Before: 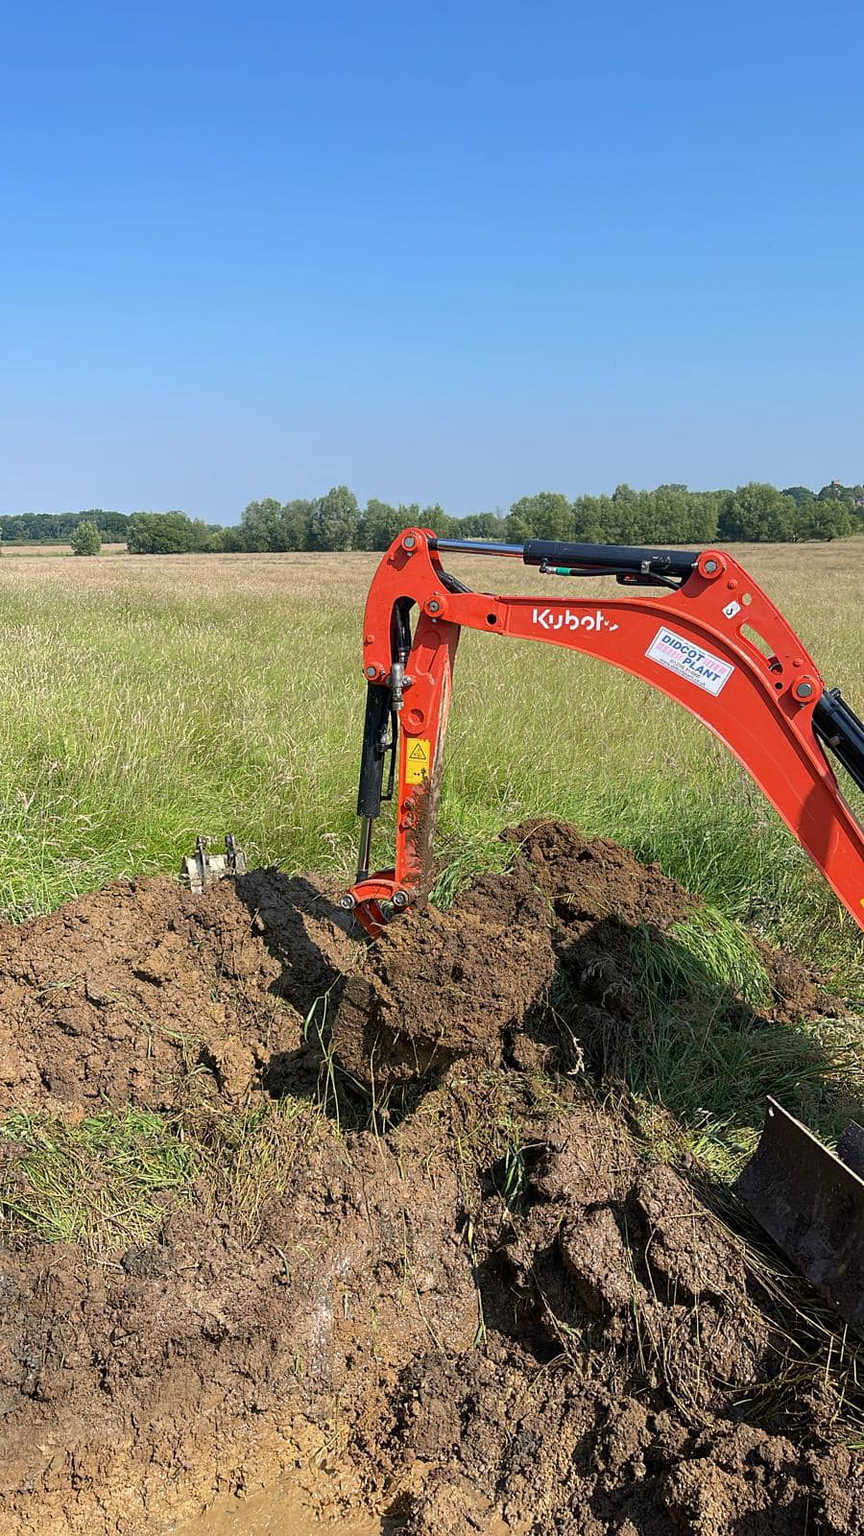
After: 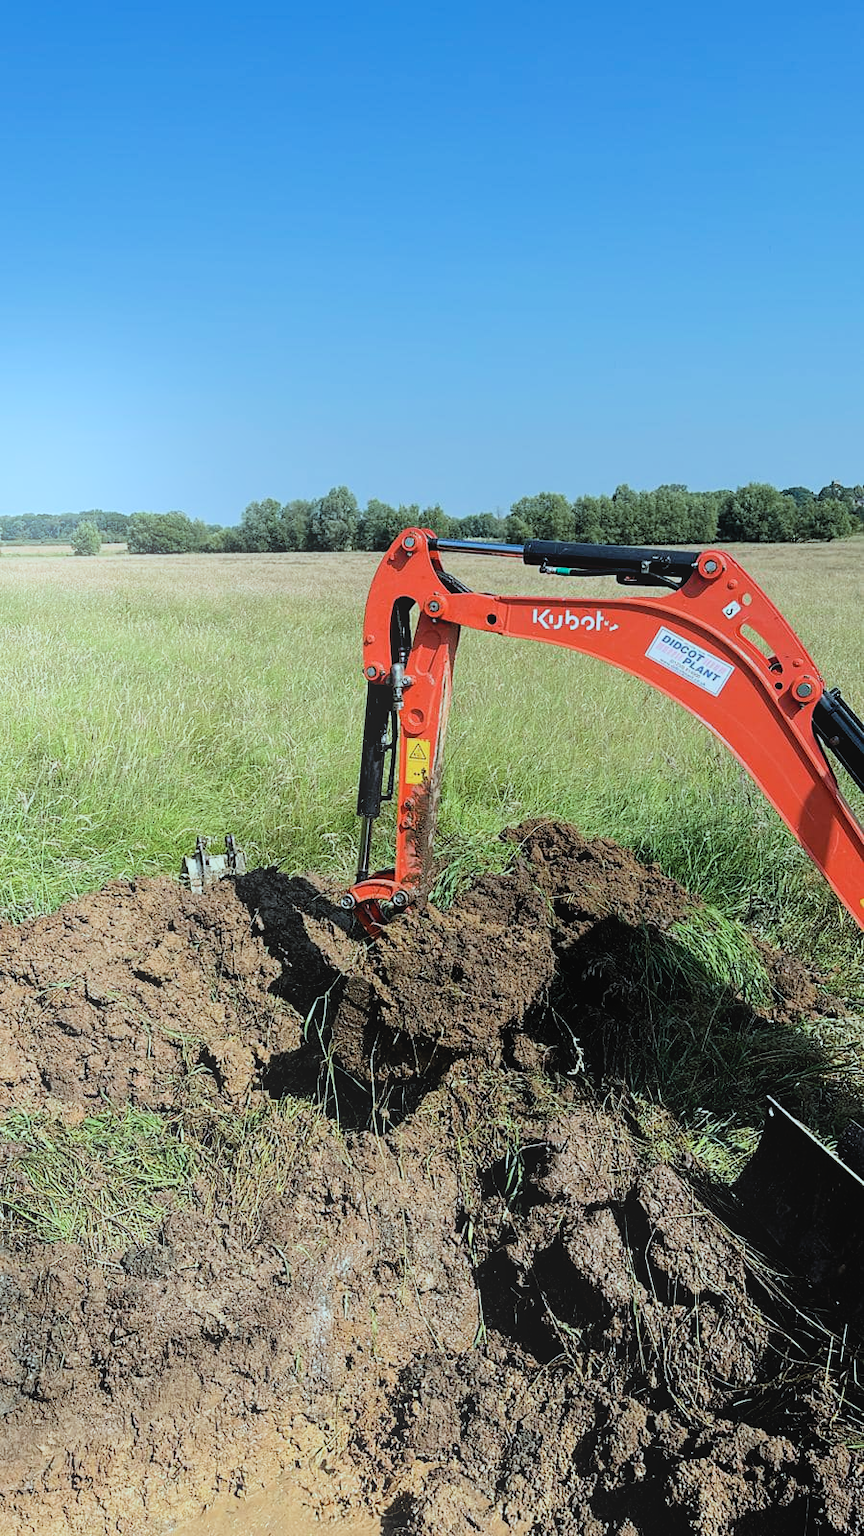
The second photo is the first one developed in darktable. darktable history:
color correction: highlights a* -10.04, highlights b* -10.37
filmic rgb: black relative exposure -5 EV, hardness 2.88, contrast 1.3
bloom: on, module defaults
